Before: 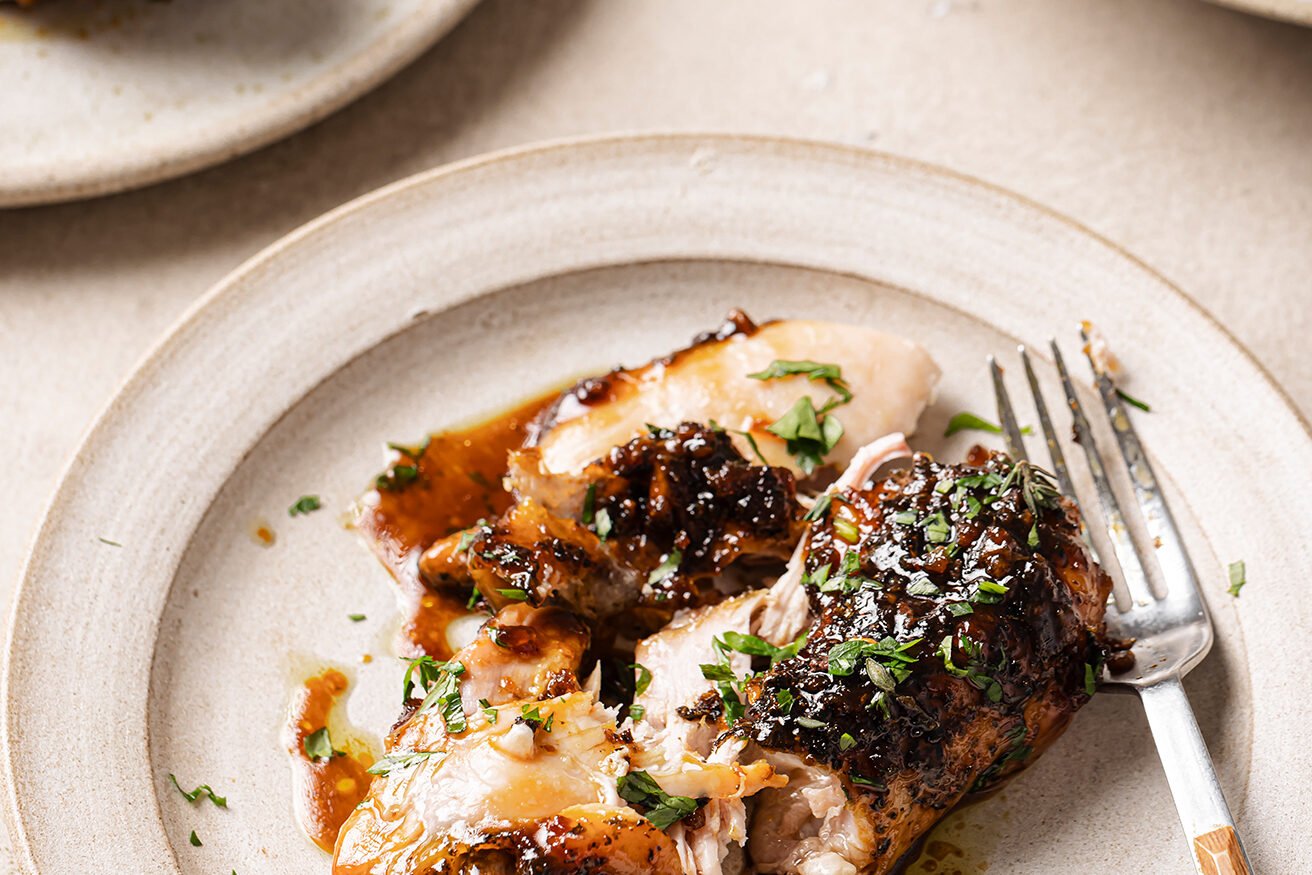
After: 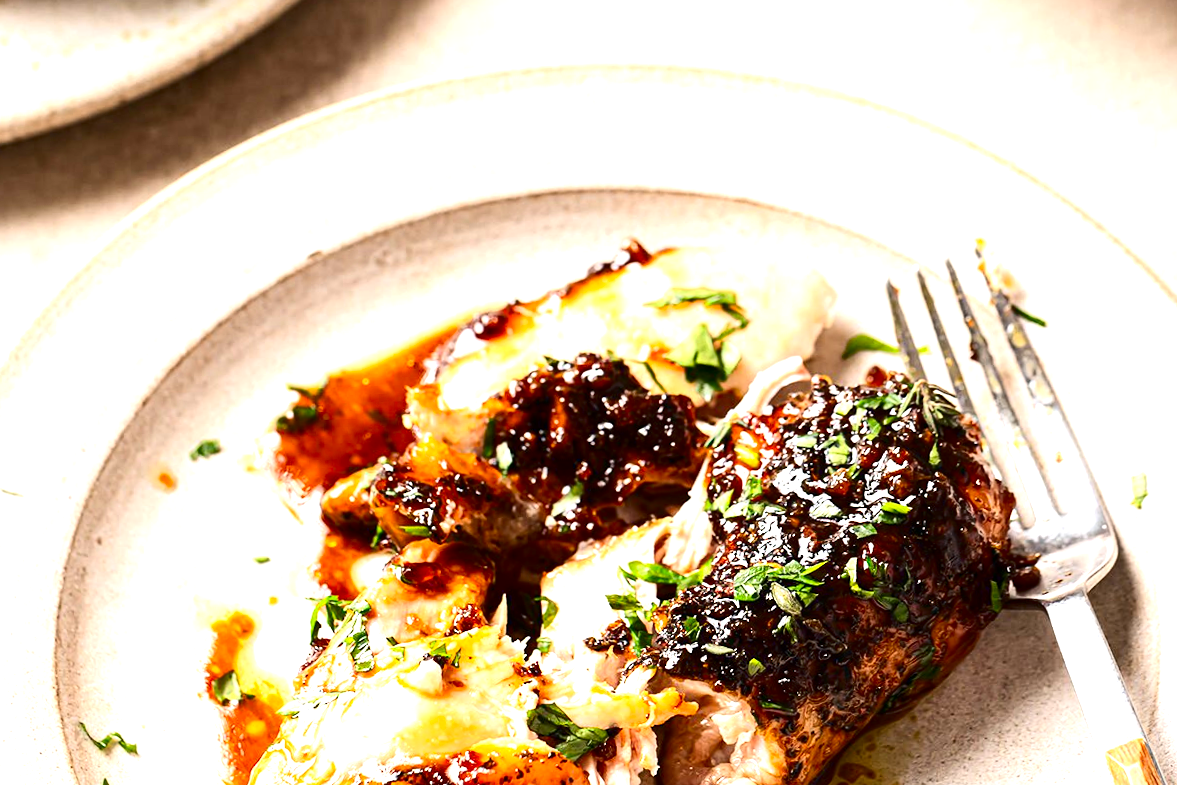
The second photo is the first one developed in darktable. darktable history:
contrast brightness saturation: contrast 0.19, brightness -0.11, saturation 0.21
crop and rotate: angle 1.96°, left 5.673%, top 5.673%
exposure: exposure 0.999 EV, compensate highlight preservation false
